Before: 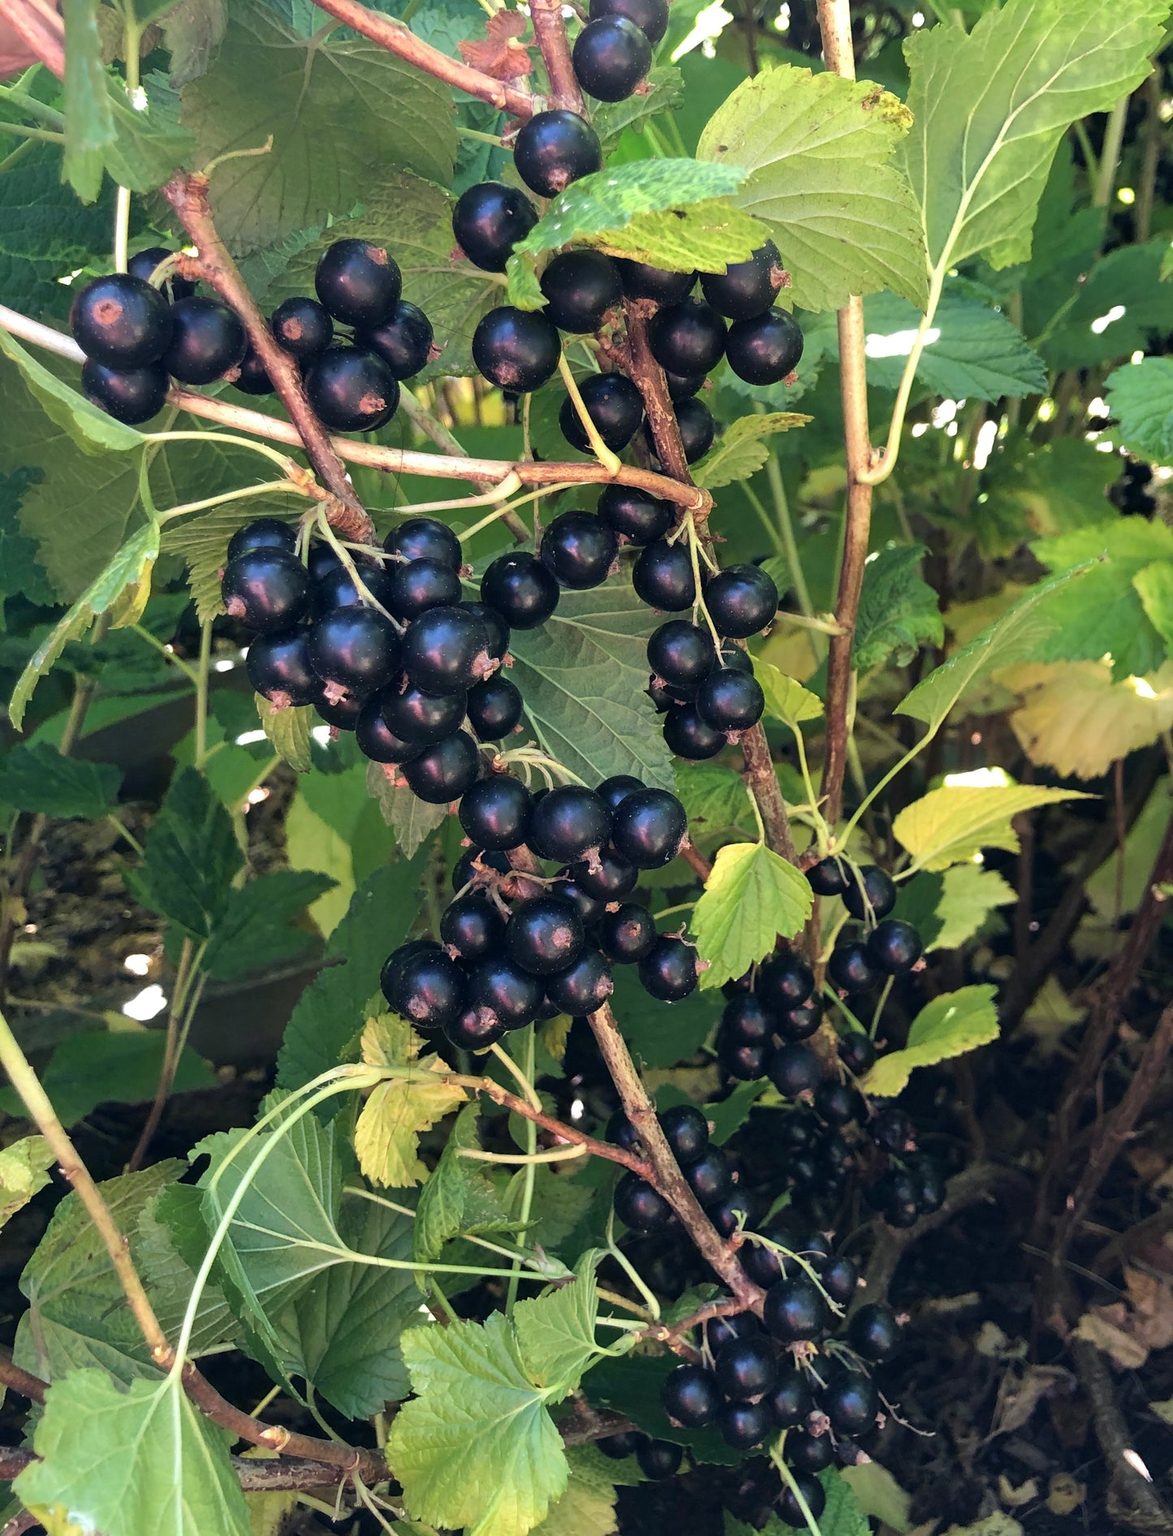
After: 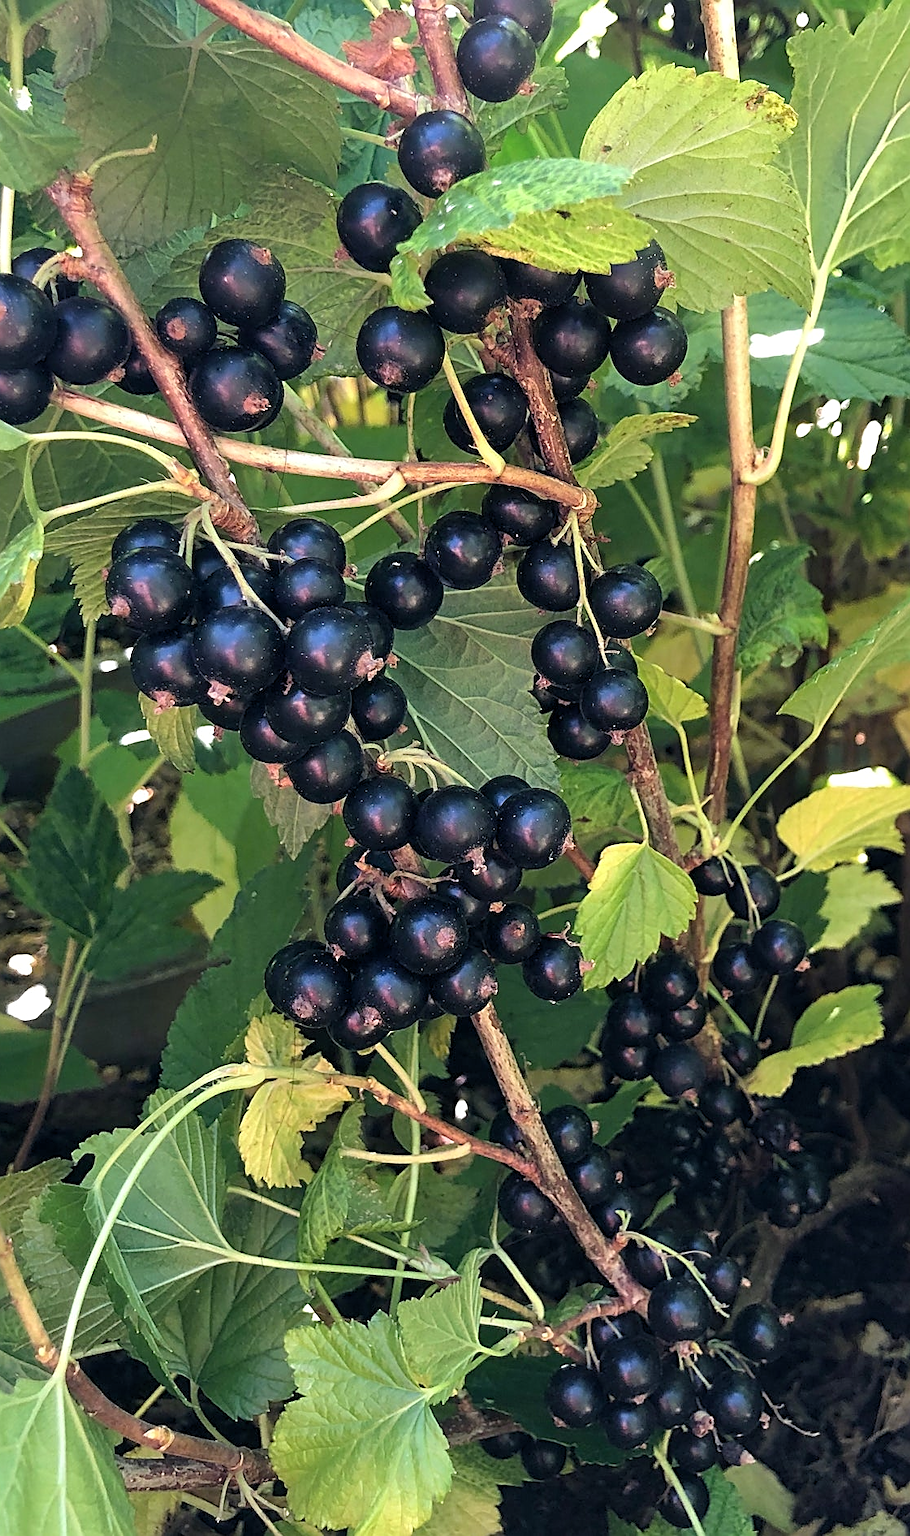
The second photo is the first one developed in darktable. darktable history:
crop: left 9.9%, right 12.449%
sharpen: amount 0.736
levels: levels [0.018, 0.493, 1]
tone equalizer: on, module defaults
